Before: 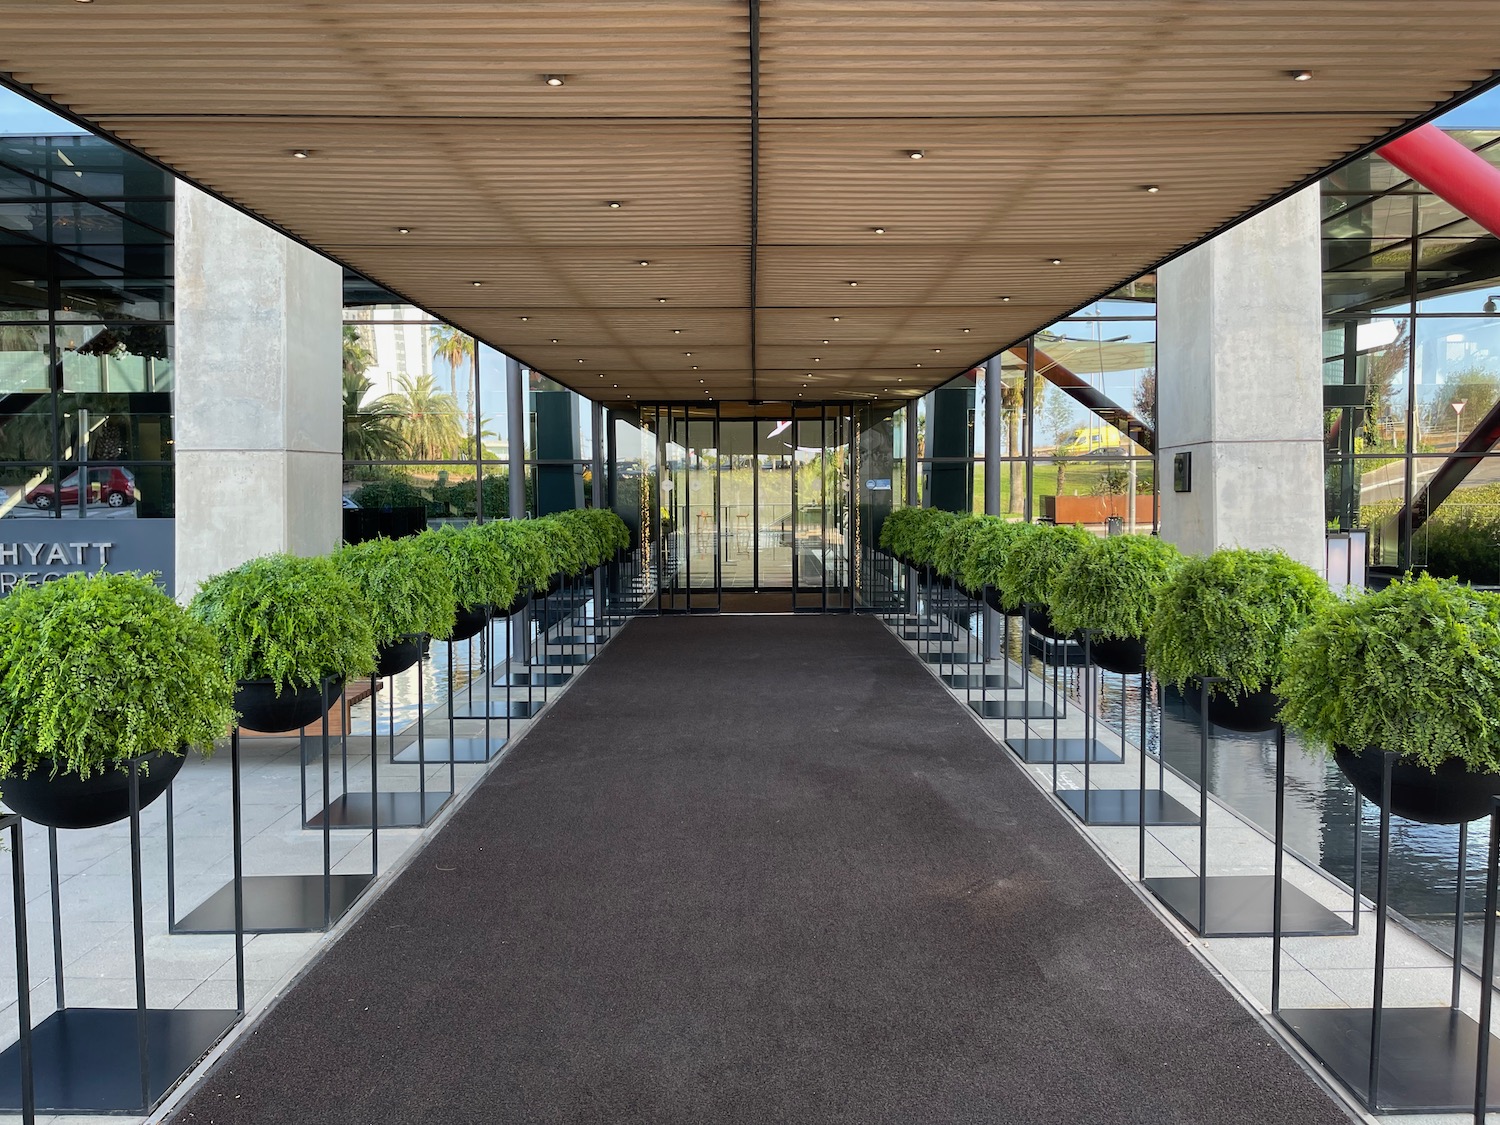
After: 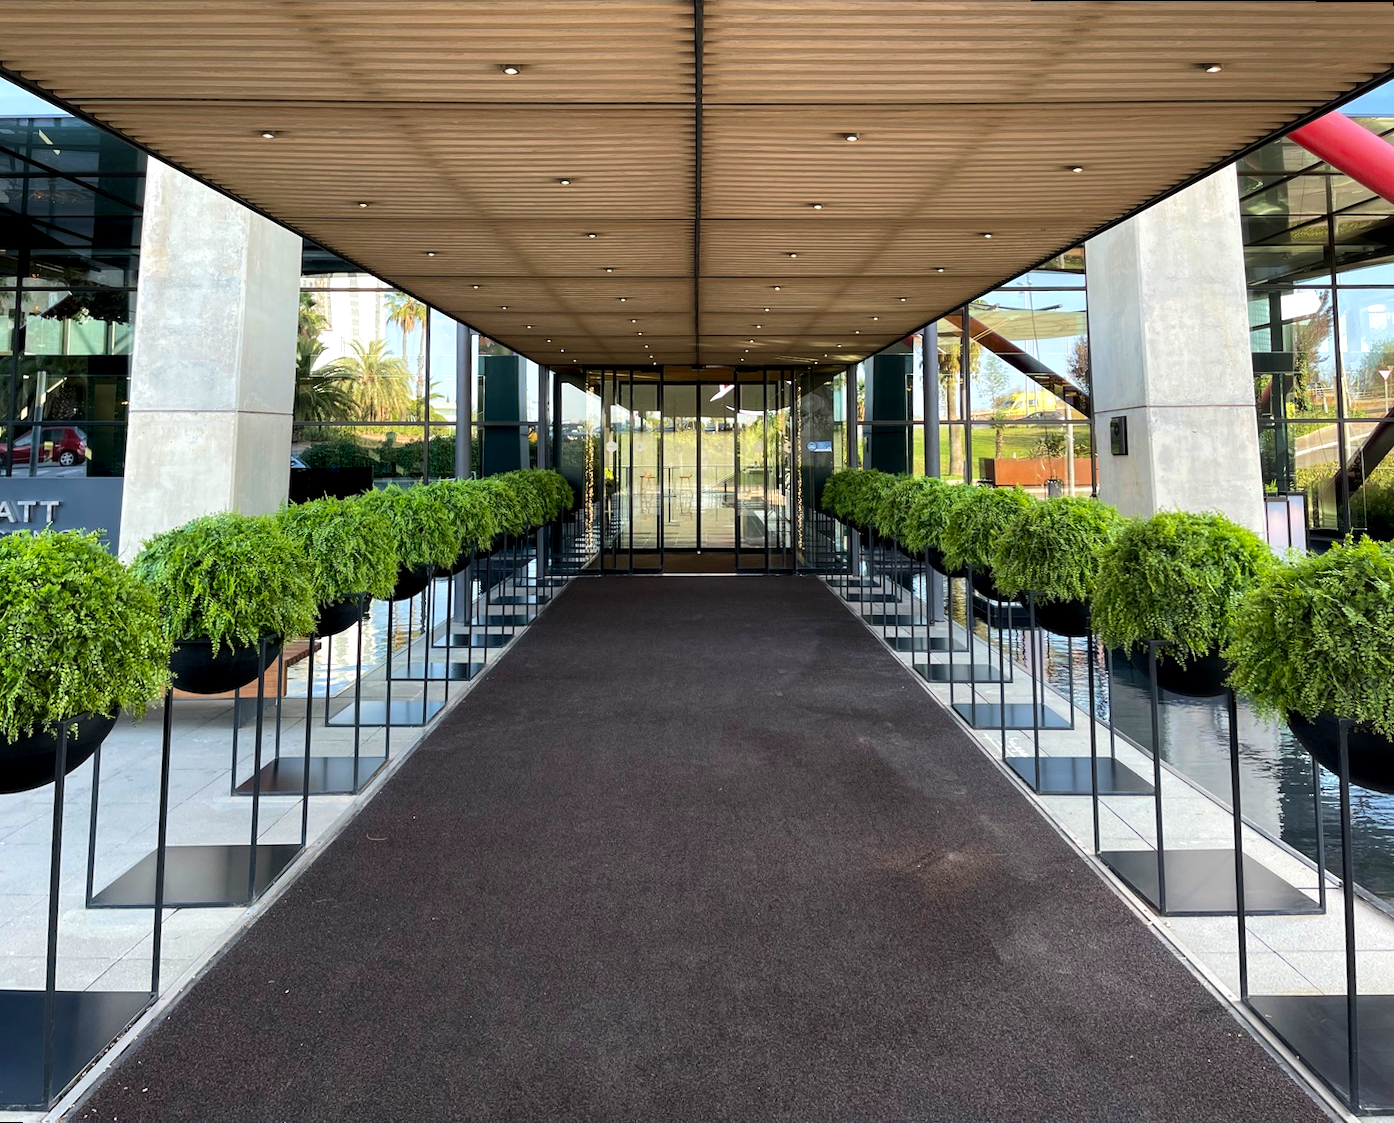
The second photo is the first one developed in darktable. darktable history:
velvia: on, module defaults
white balance: emerald 1
rotate and perspective: rotation 0.215°, lens shift (vertical) -0.139, crop left 0.069, crop right 0.939, crop top 0.002, crop bottom 0.996
tone equalizer: -8 EV -0.417 EV, -7 EV -0.389 EV, -6 EV -0.333 EV, -5 EV -0.222 EV, -3 EV 0.222 EV, -2 EV 0.333 EV, -1 EV 0.389 EV, +0 EV 0.417 EV, edges refinement/feathering 500, mask exposure compensation -1.57 EV, preserve details no
